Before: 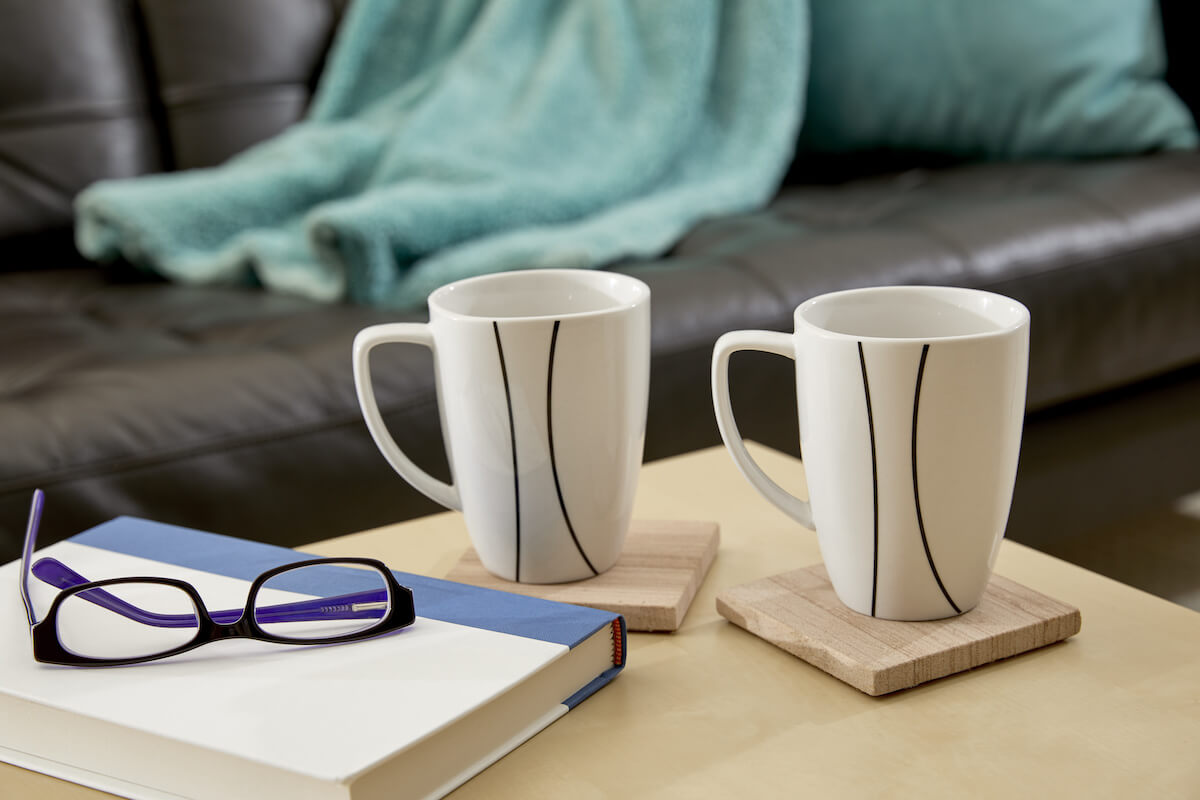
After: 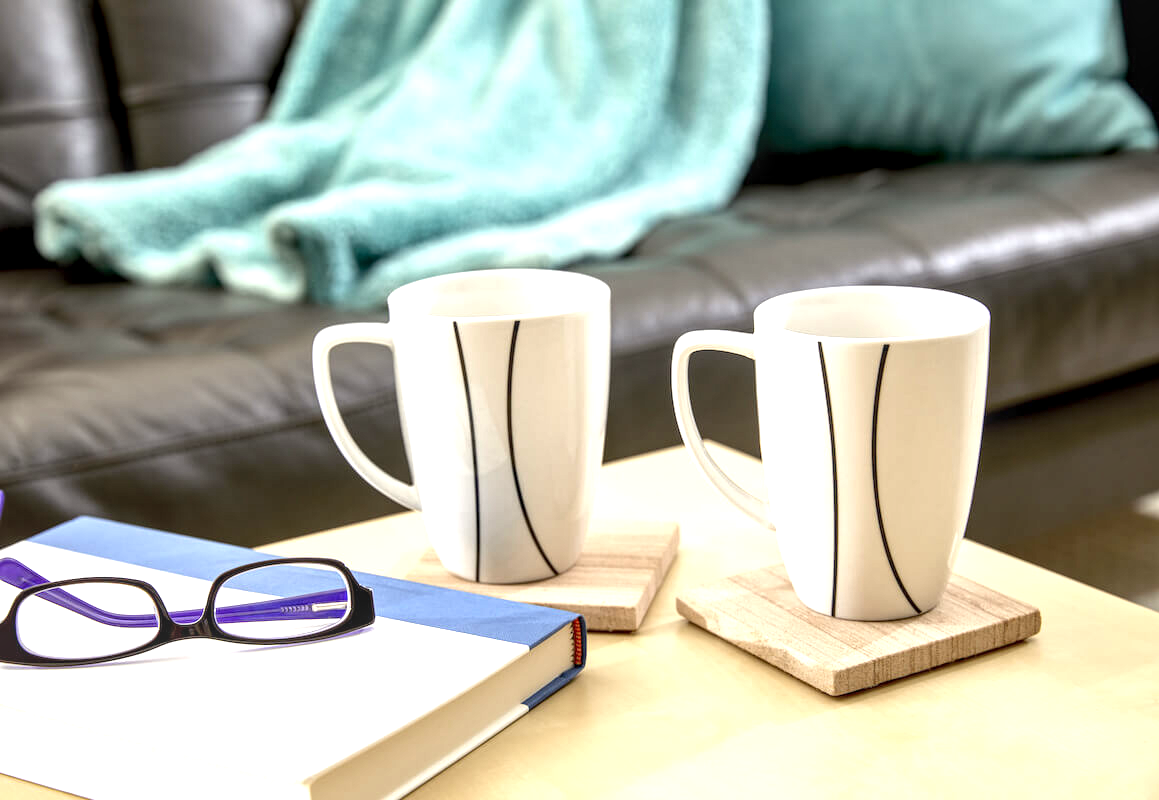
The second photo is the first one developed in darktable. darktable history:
crop and rotate: left 3.37%
local contrast: detail 130%
exposure: exposure 1.156 EV, compensate highlight preservation false
